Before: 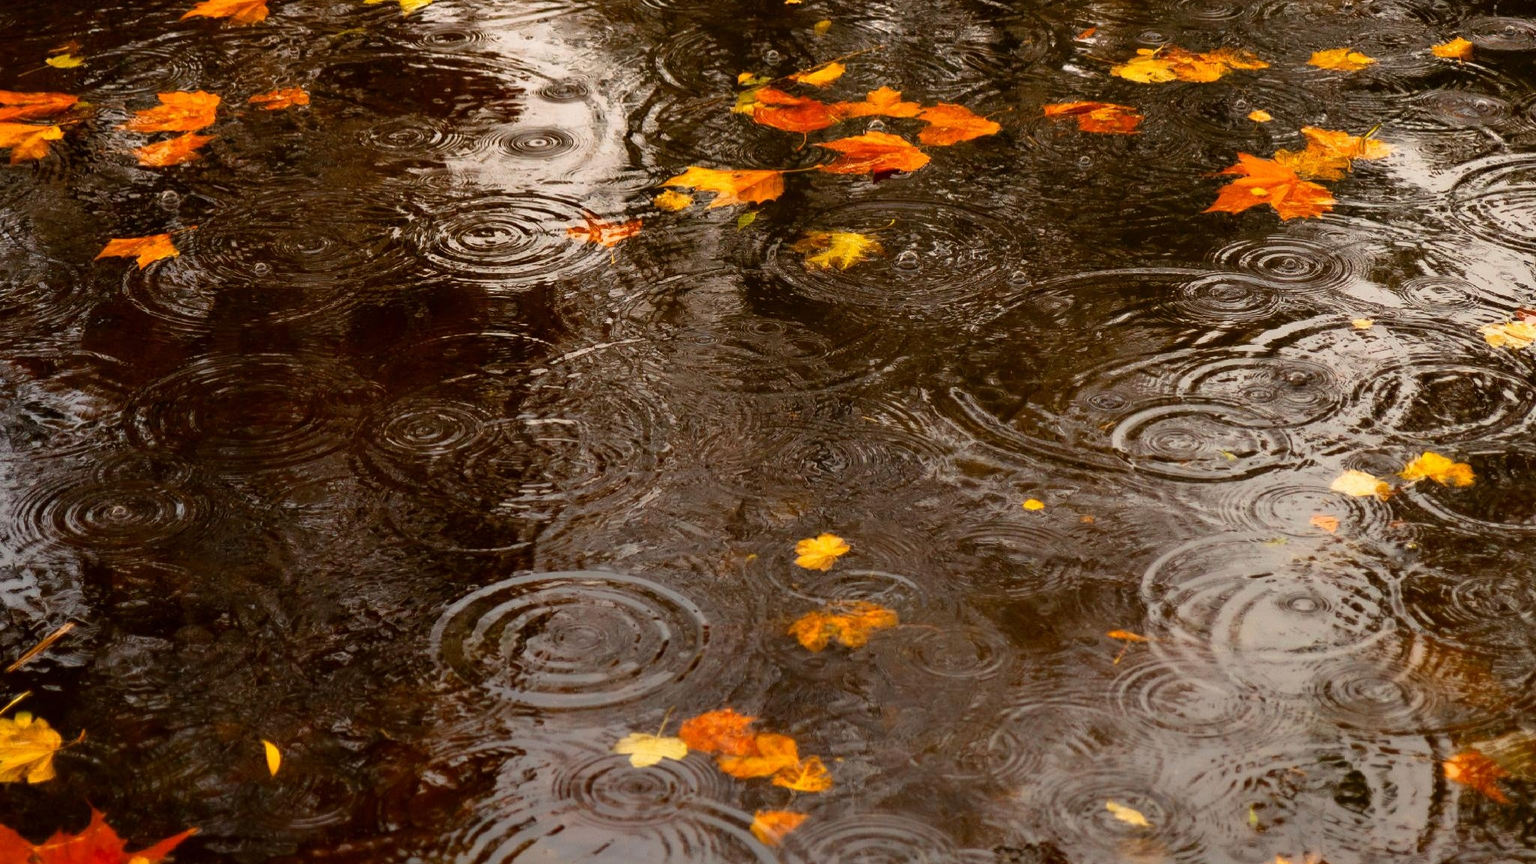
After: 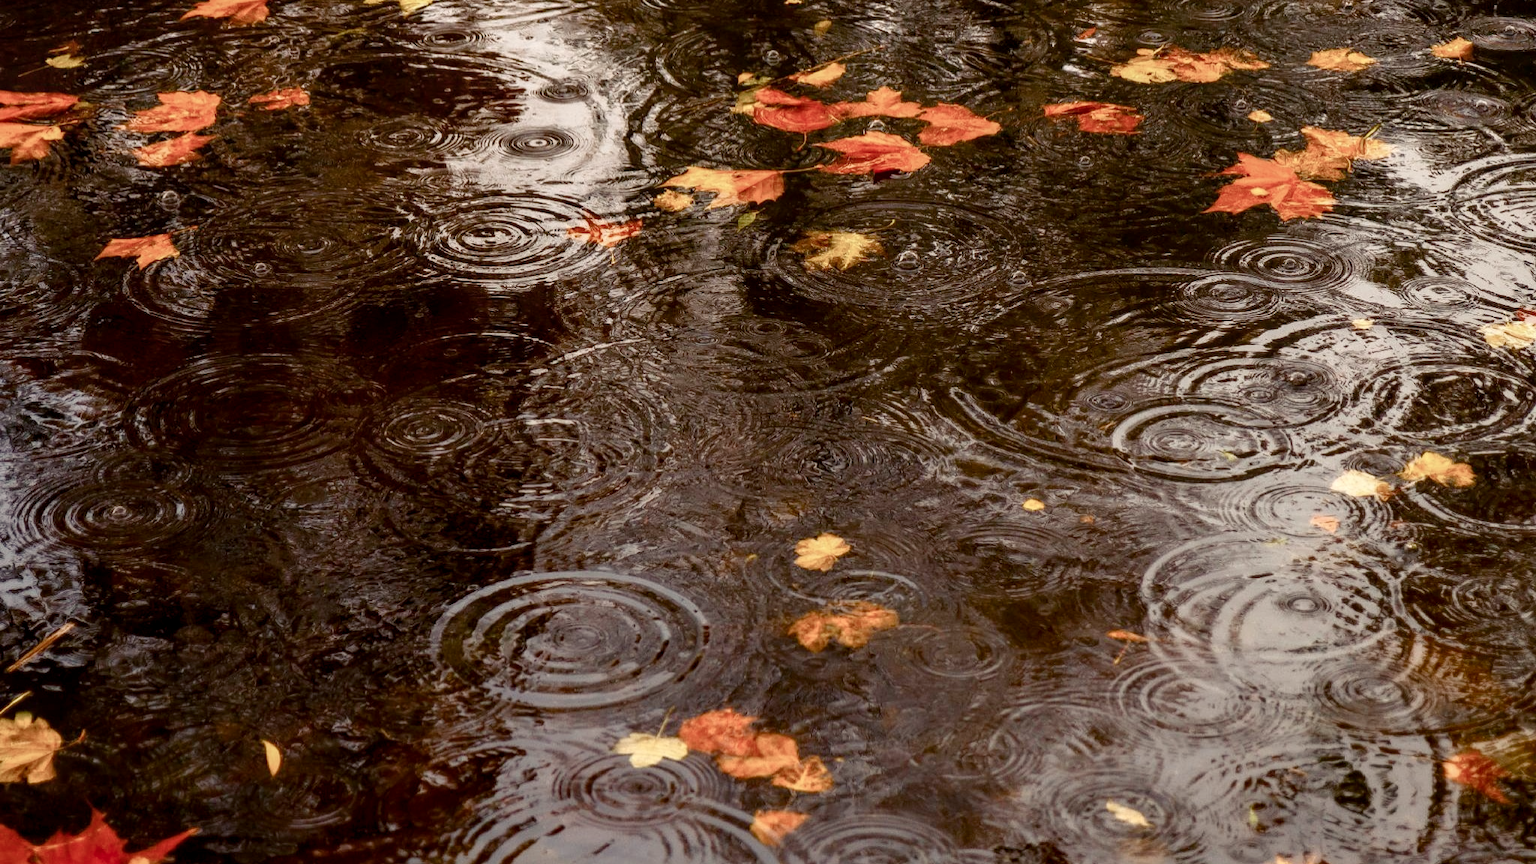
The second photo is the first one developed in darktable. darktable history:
local contrast: on, module defaults
color balance rgb: shadows lift › luminance -22.002%, shadows lift › chroma 6.642%, shadows lift › hue 267.58°, linear chroma grading › shadows -2.466%, linear chroma grading › highlights -14.453%, linear chroma grading › global chroma -9.466%, linear chroma grading › mid-tones -10.074%, perceptual saturation grading › global saturation 20%, perceptual saturation grading › highlights -49.292%, perceptual saturation grading › shadows 25.969%, global vibrance 20%
